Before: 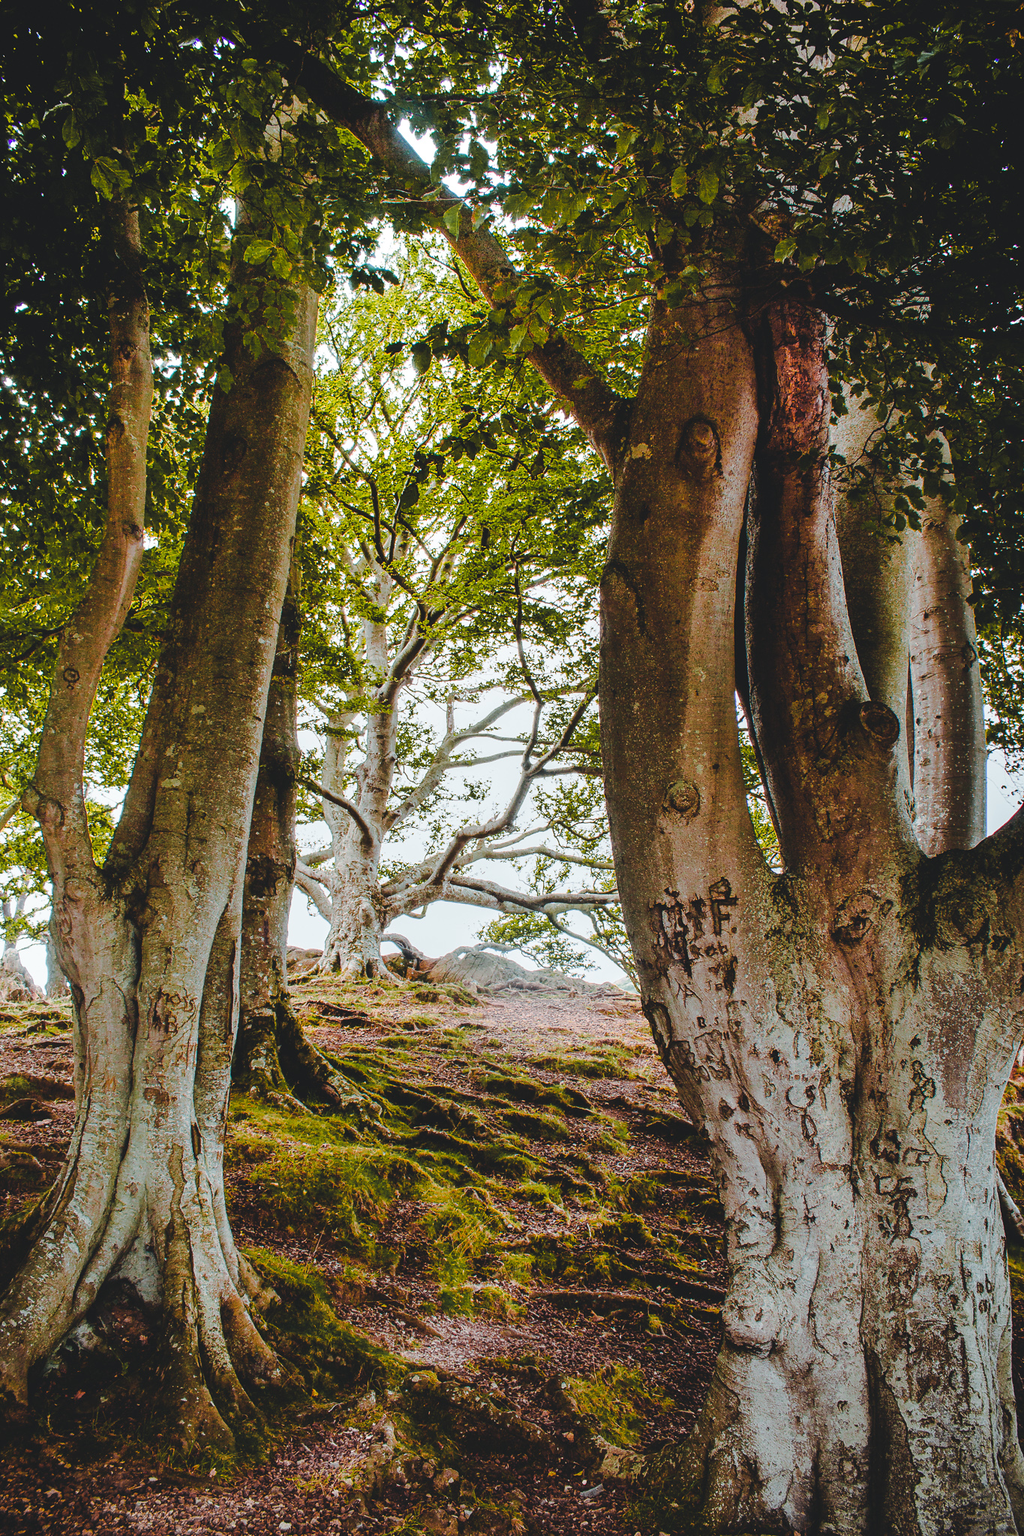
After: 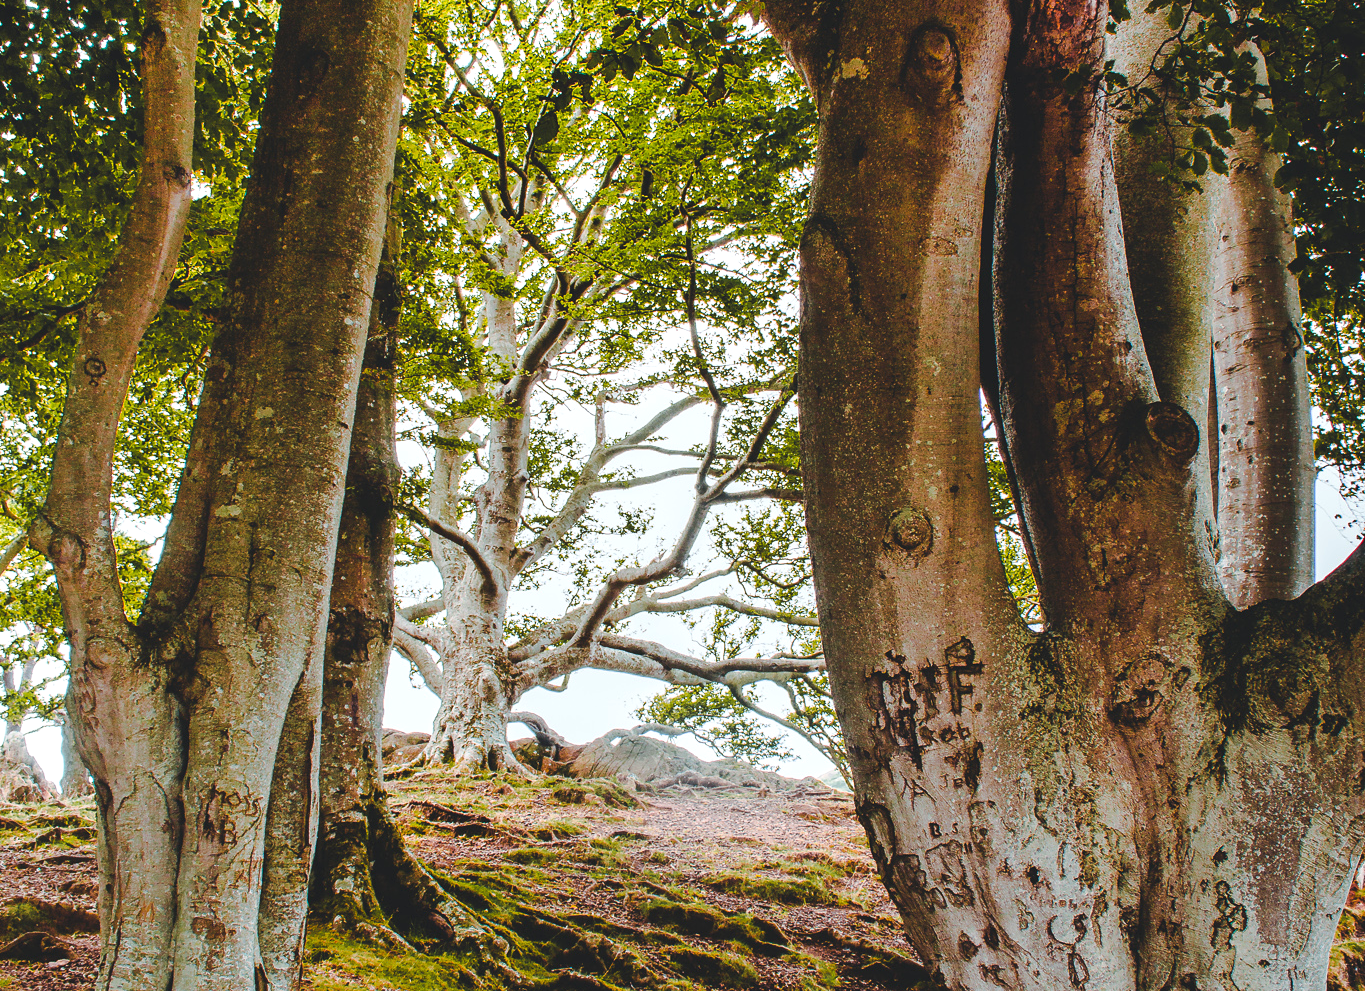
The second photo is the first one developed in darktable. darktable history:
exposure: exposure 0.2 EV, compensate highlight preservation false
crop and rotate: top 26.056%, bottom 25.543%
